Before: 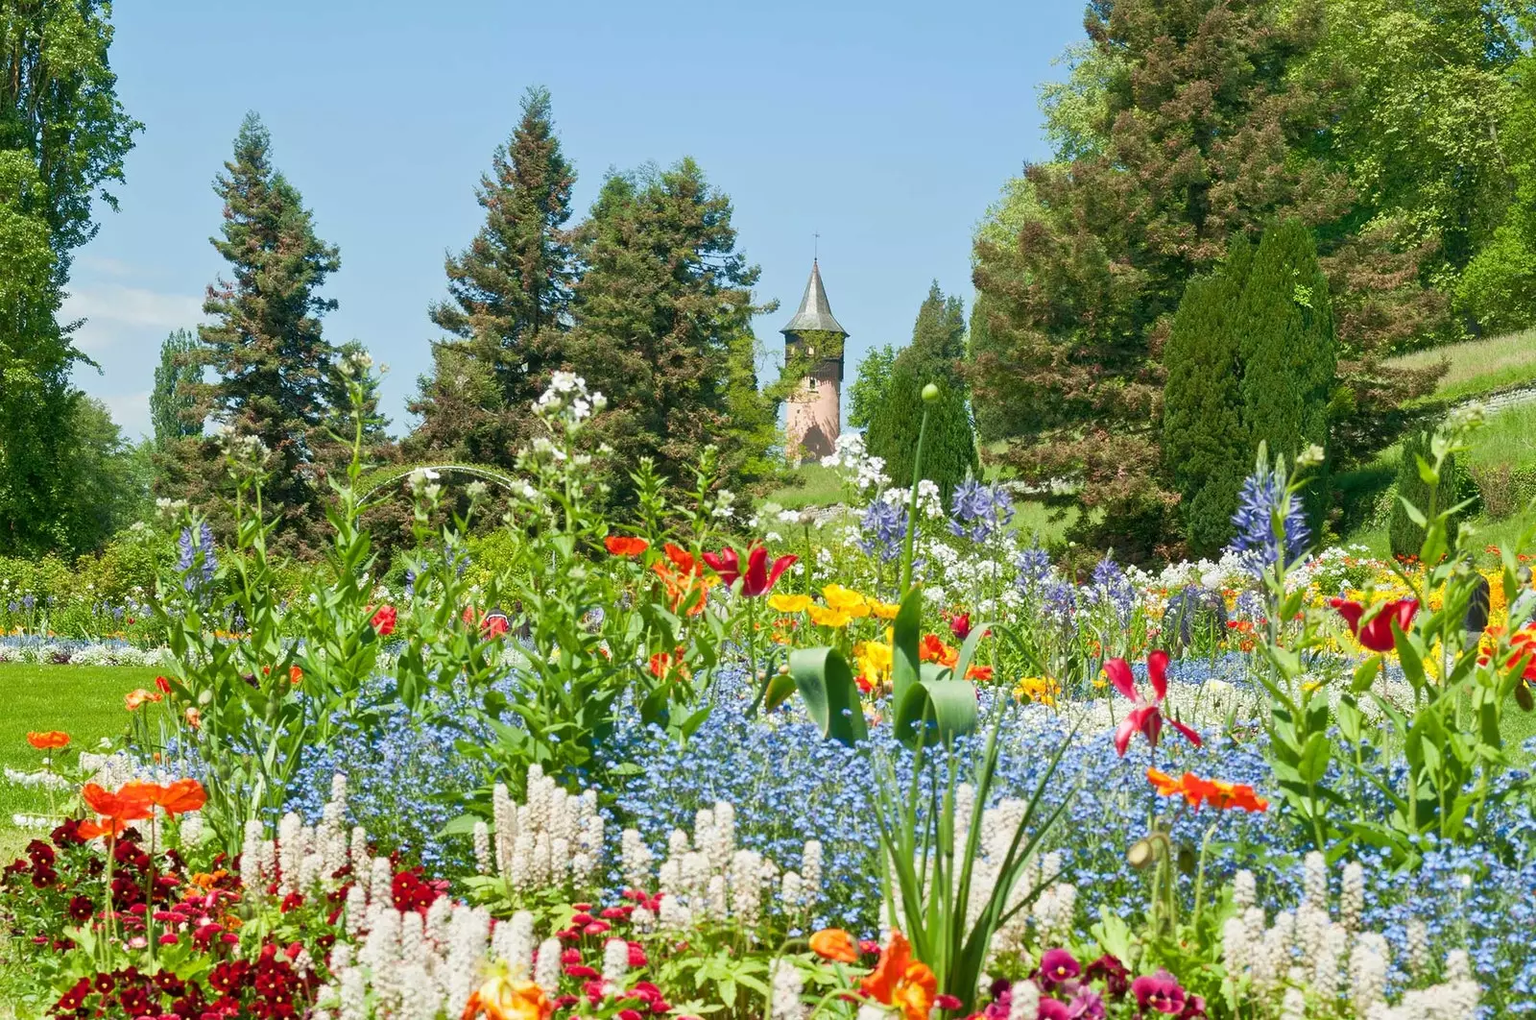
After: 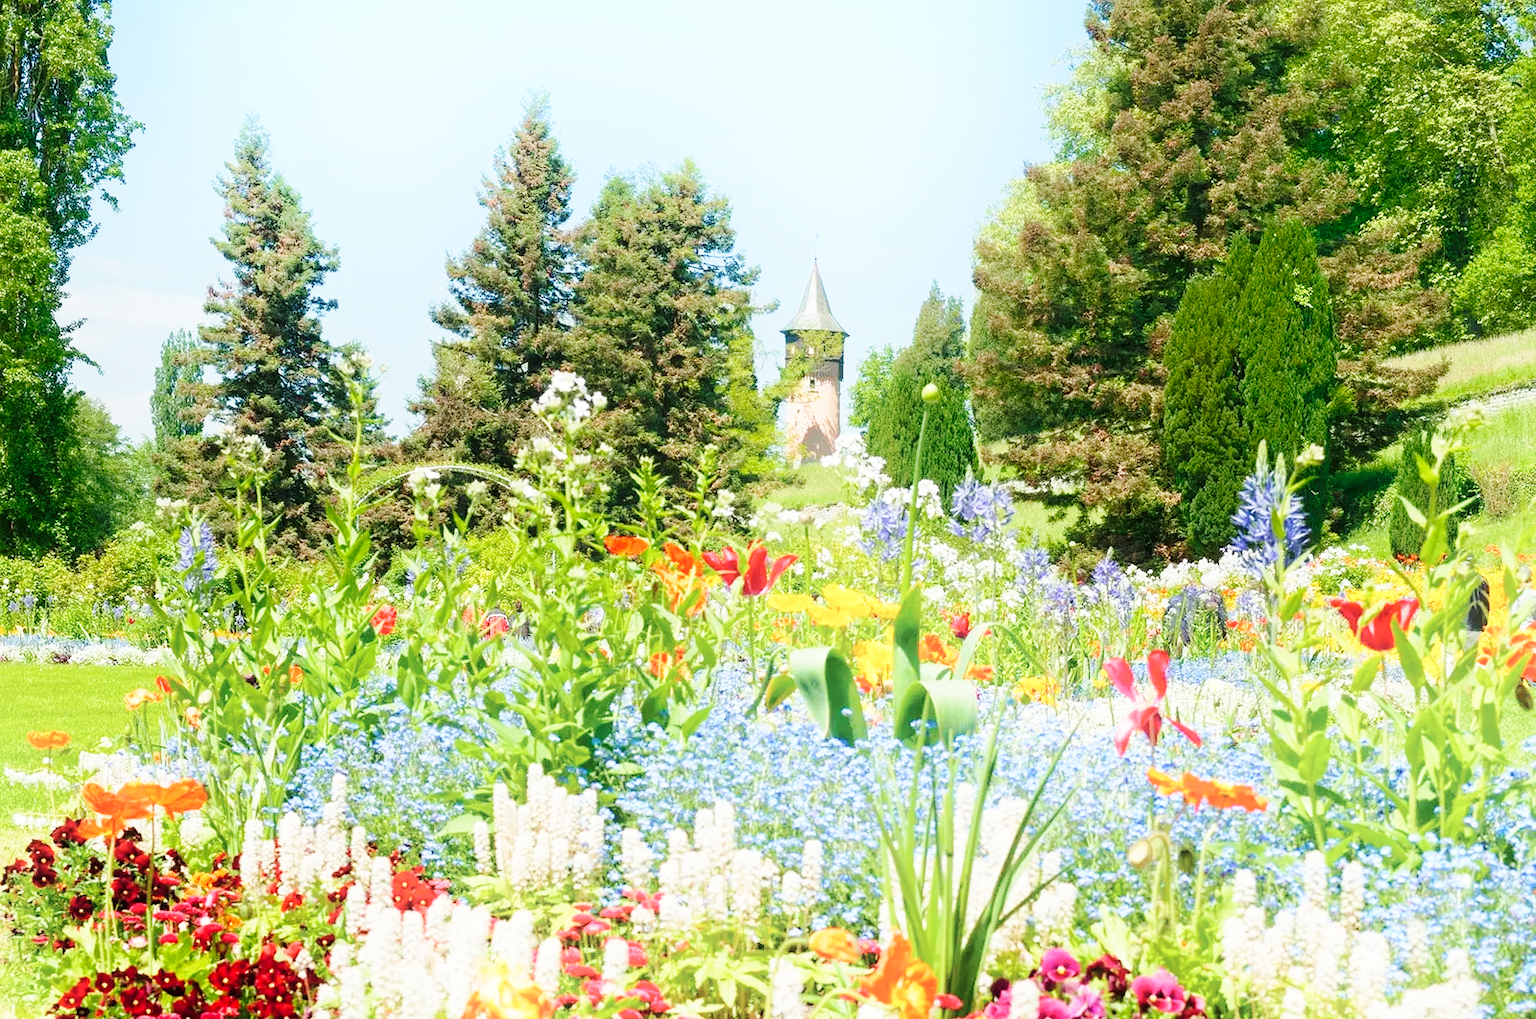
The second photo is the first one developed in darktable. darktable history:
base curve: curves: ch0 [(0, 0) (0.028, 0.03) (0.121, 0.232) (0.46, 0.748) (0.859, 0.968) (1, 1)], preserve colors none
shadows and highlights: highlights 72.39, highlights color adjustment 32.16%, soften with gaussian
